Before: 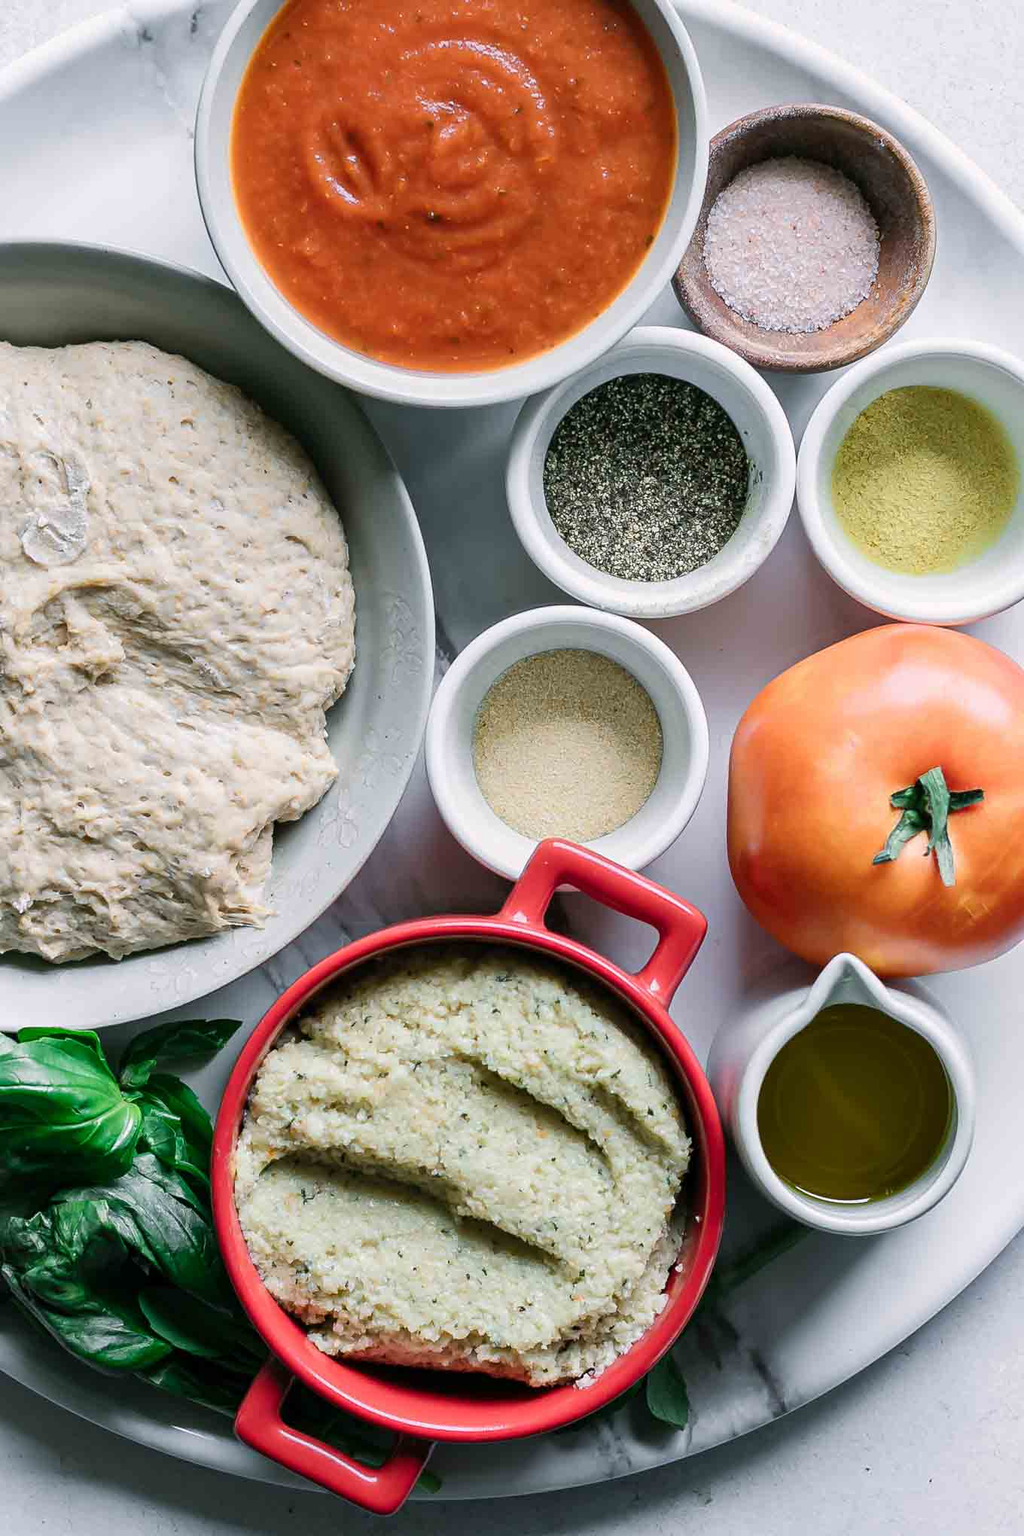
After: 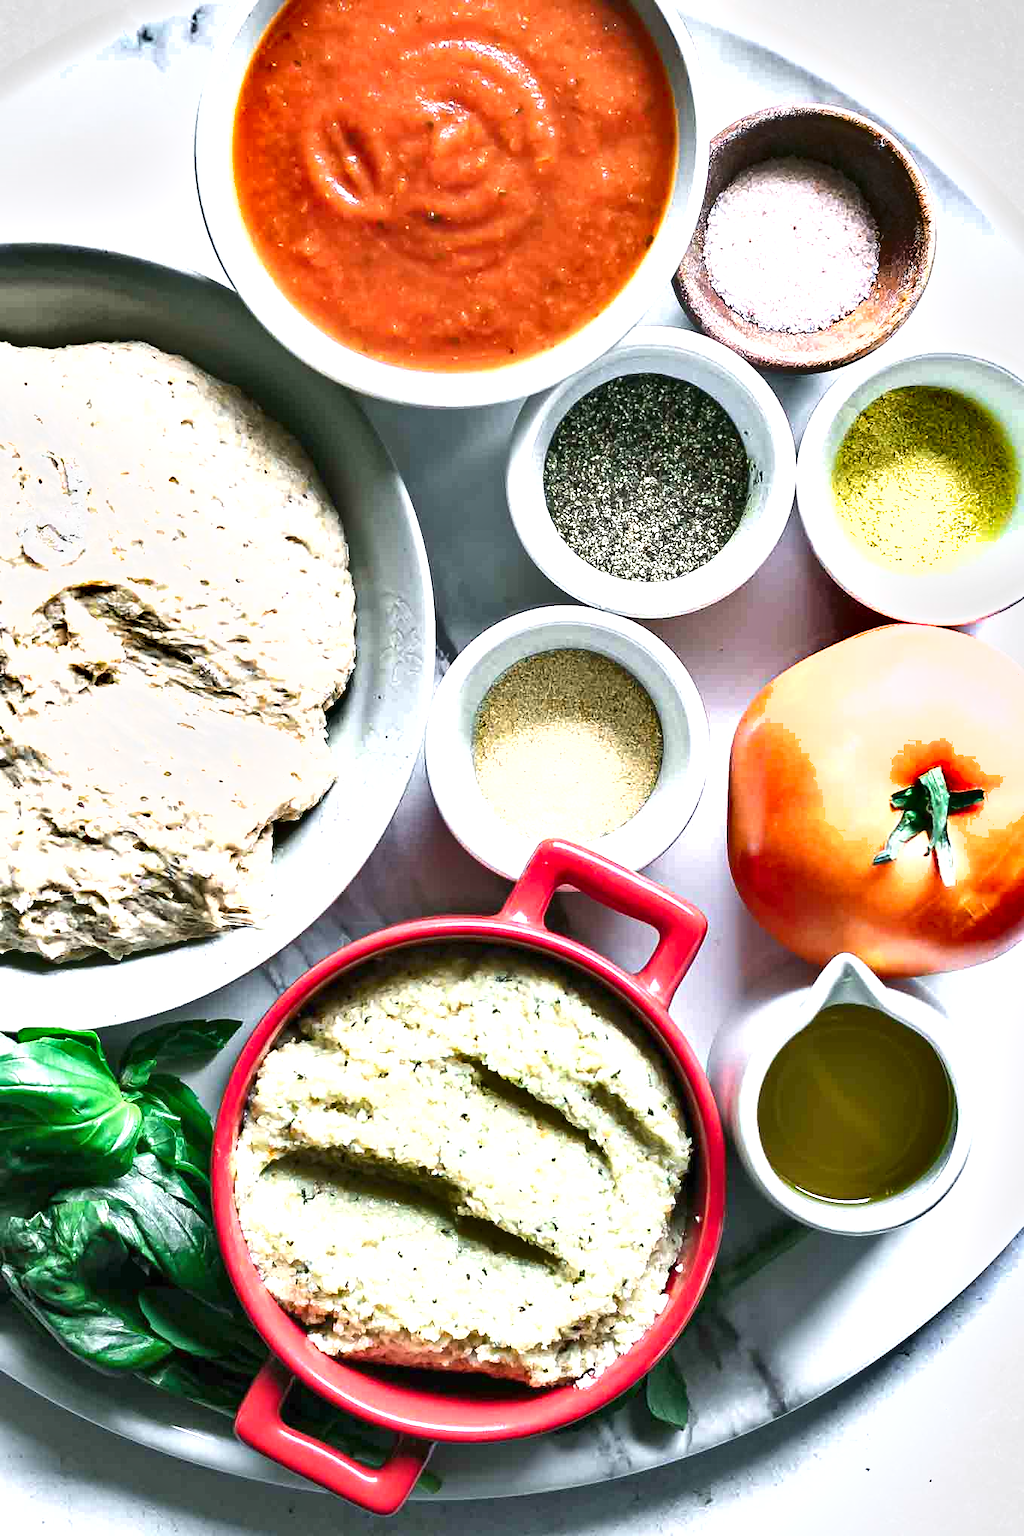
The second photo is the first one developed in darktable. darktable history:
exposure: black level correction 0, exposure 1.186 EV, compensate highlight preservation false
shadows and highlights: soften with gaussian
